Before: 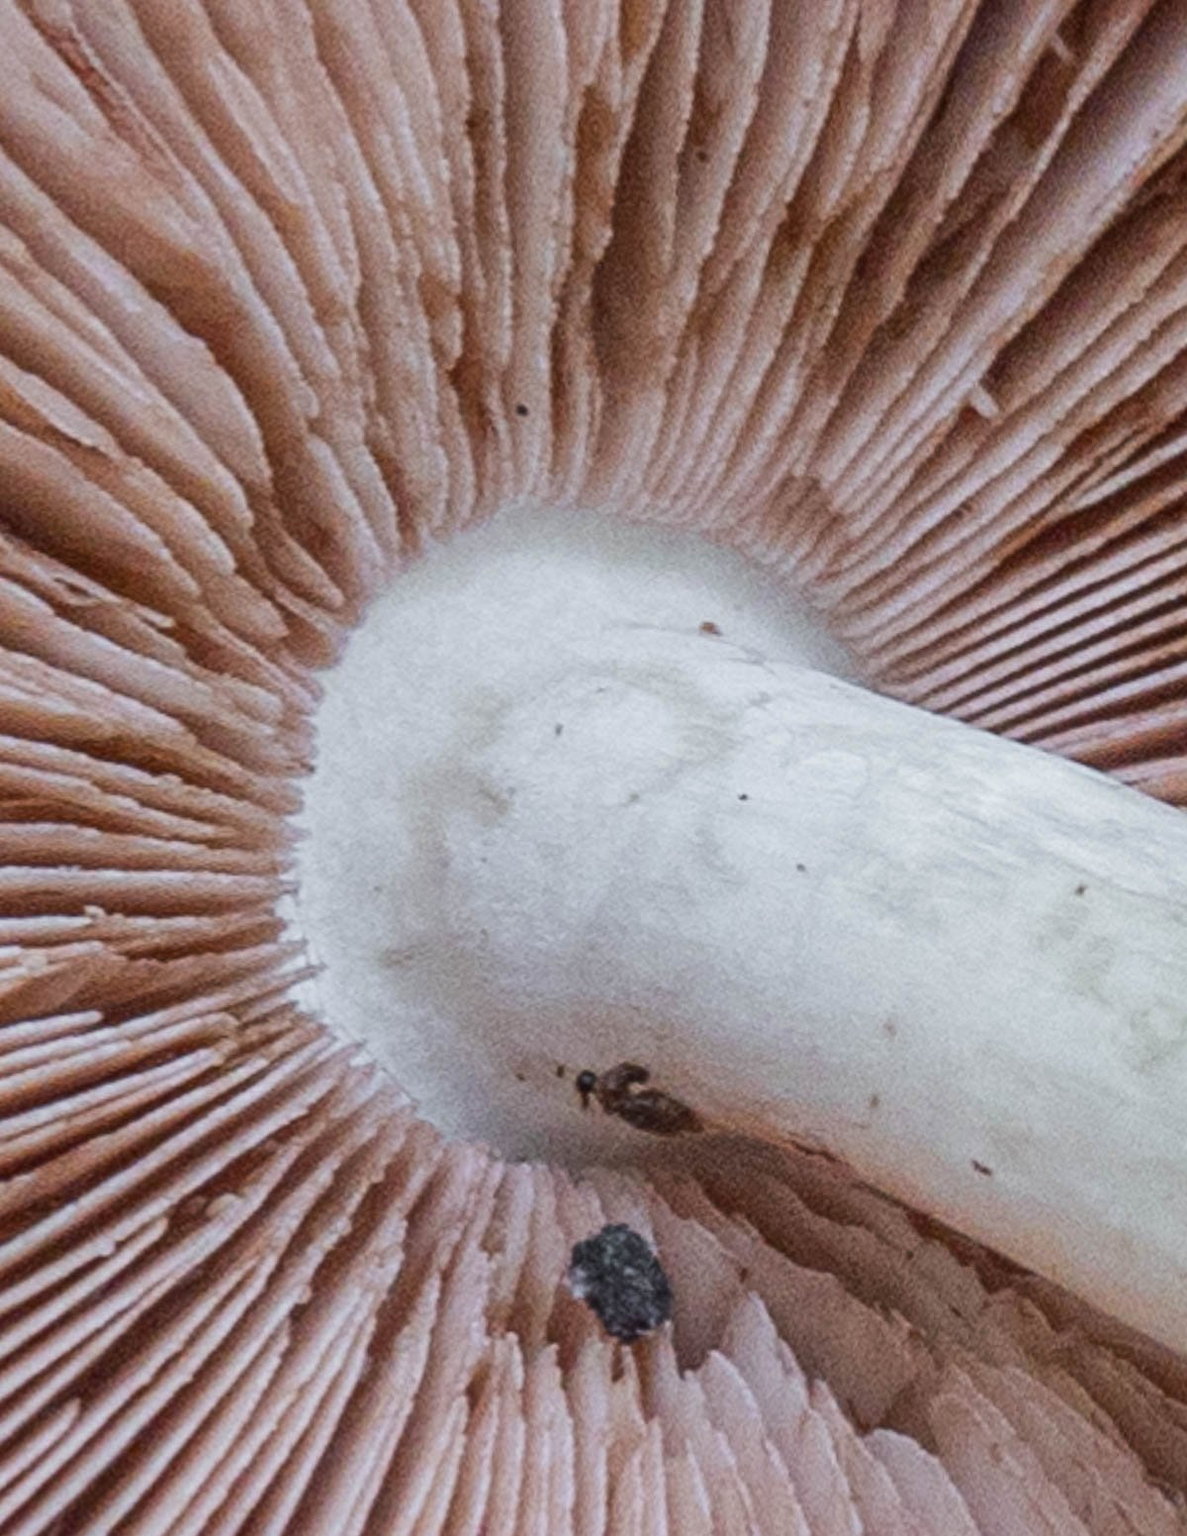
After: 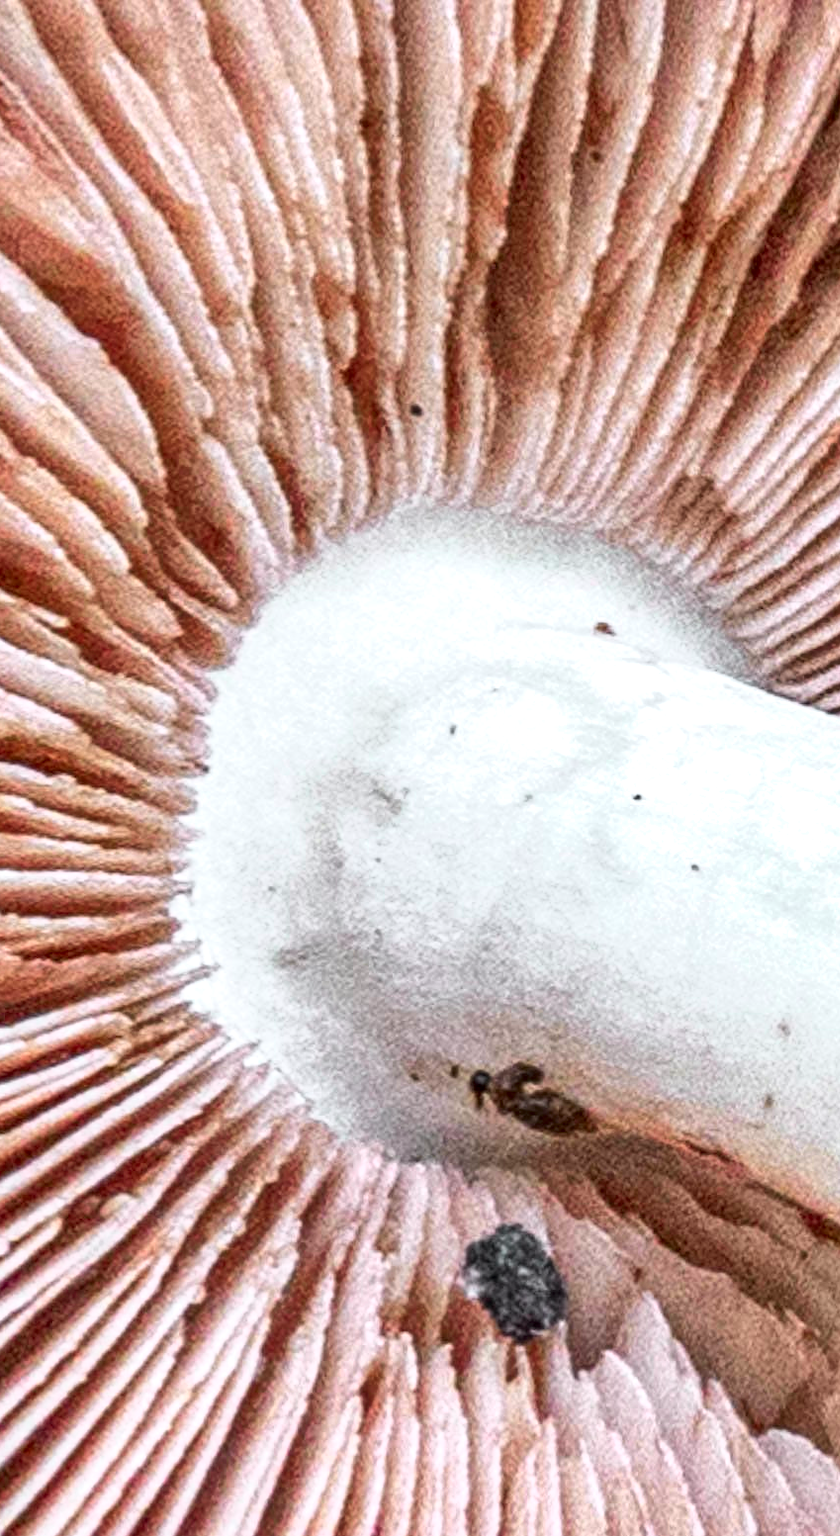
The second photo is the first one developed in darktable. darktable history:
shadows and highlights: soften with gaussian
exposure: exposure 0.777 EV, compensate exposure bias true, compensate highlight preservation false
tone curve: curves: ch0 [(0.003, 0.029) (0.037, 0.036) (0.149, 0.117) (0.297, 0.318) (0.422, 0.474) (0.531, 0.6) (0.743, 0.809) (0.889, 0.941) (1, 0.98)]; ch1 [(0, 0) (0.305, 0.325) (0.453, 0.437) (0.482, 0.479) (0.501, 0.5) (0.506, 0.503) (0.564, 0.578) (0.587, 0.625) (0.666, 0.727) (1, 1)]; ch2 [(0, 0) (0.323, 0.277) (0.408, 0.399) (0.45, 0.48) (0.499, 0.502) (0.512, 0.523) (0.57, 0.595) (0.653, 0.671) (0.768, 0.744) (1, 1)], color space Lab, independent channels, preserve colors none
crop and rotate: left 8.983%, right 20.114%
local contrast: detail 130%
